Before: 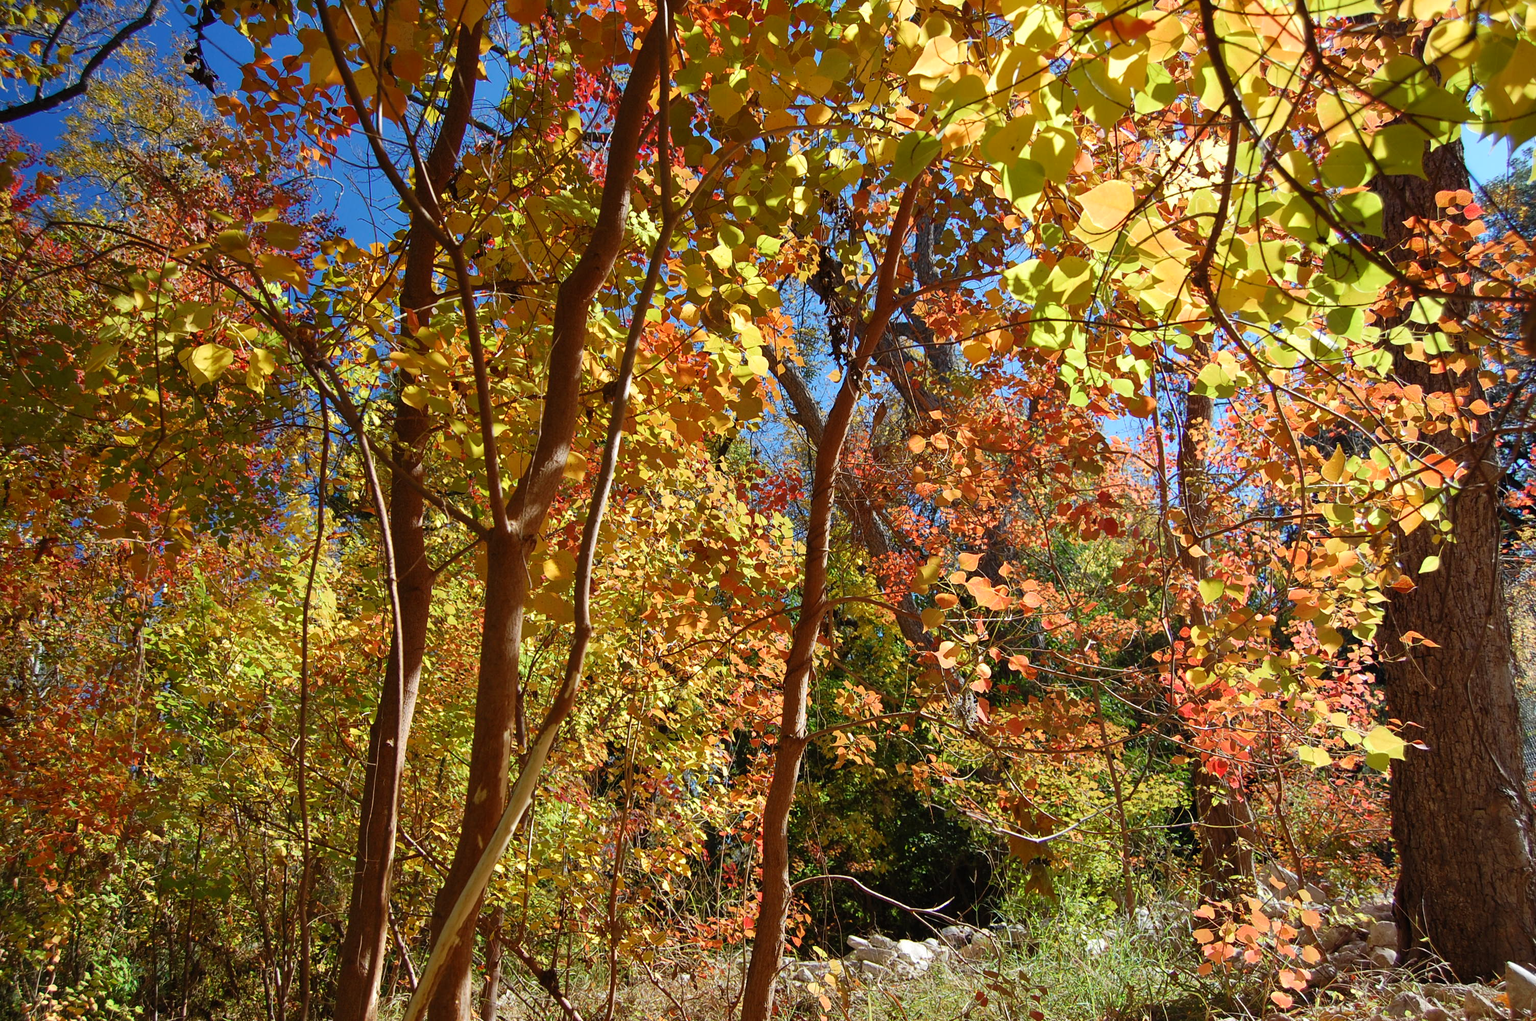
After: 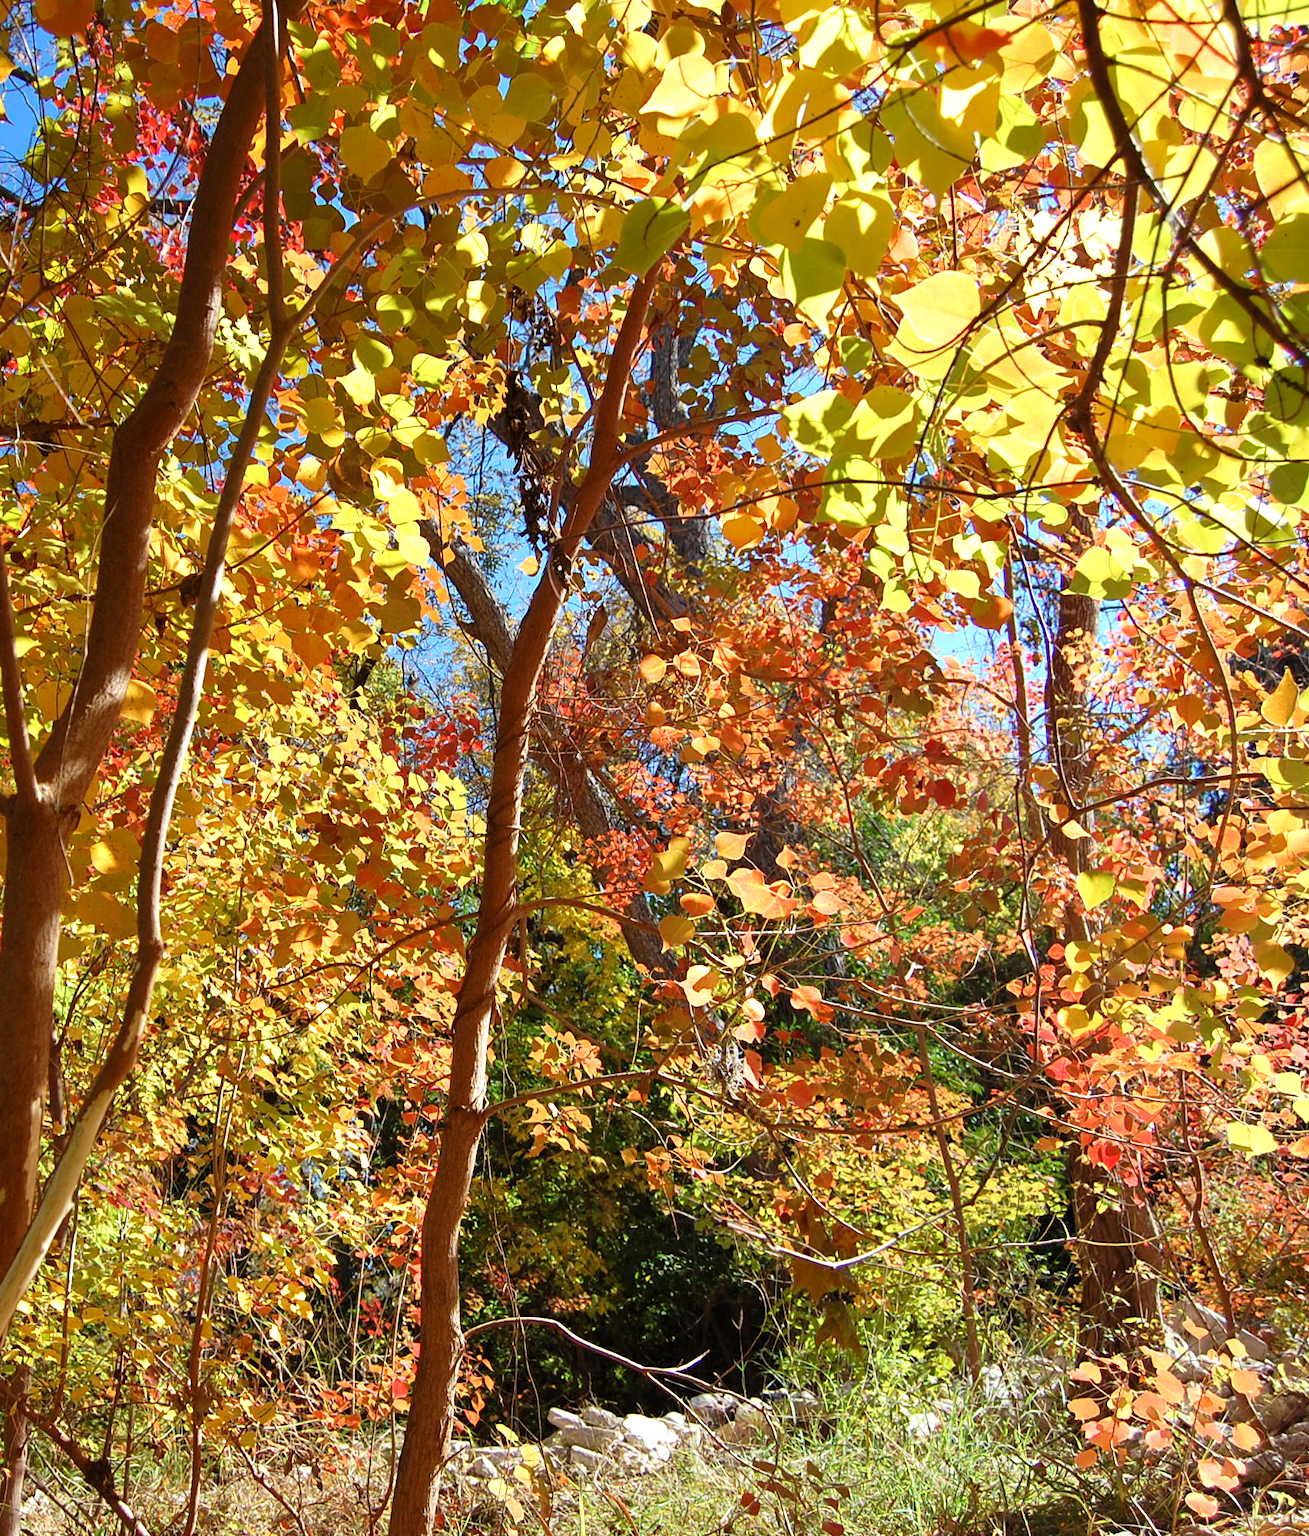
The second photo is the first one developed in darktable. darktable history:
exposure: black level correction 0.001, exposure 0.5 EV, compensate exposure bias true, compensate highlight preservation false
crop: left 31.458%, top 0%, right 11.876%
